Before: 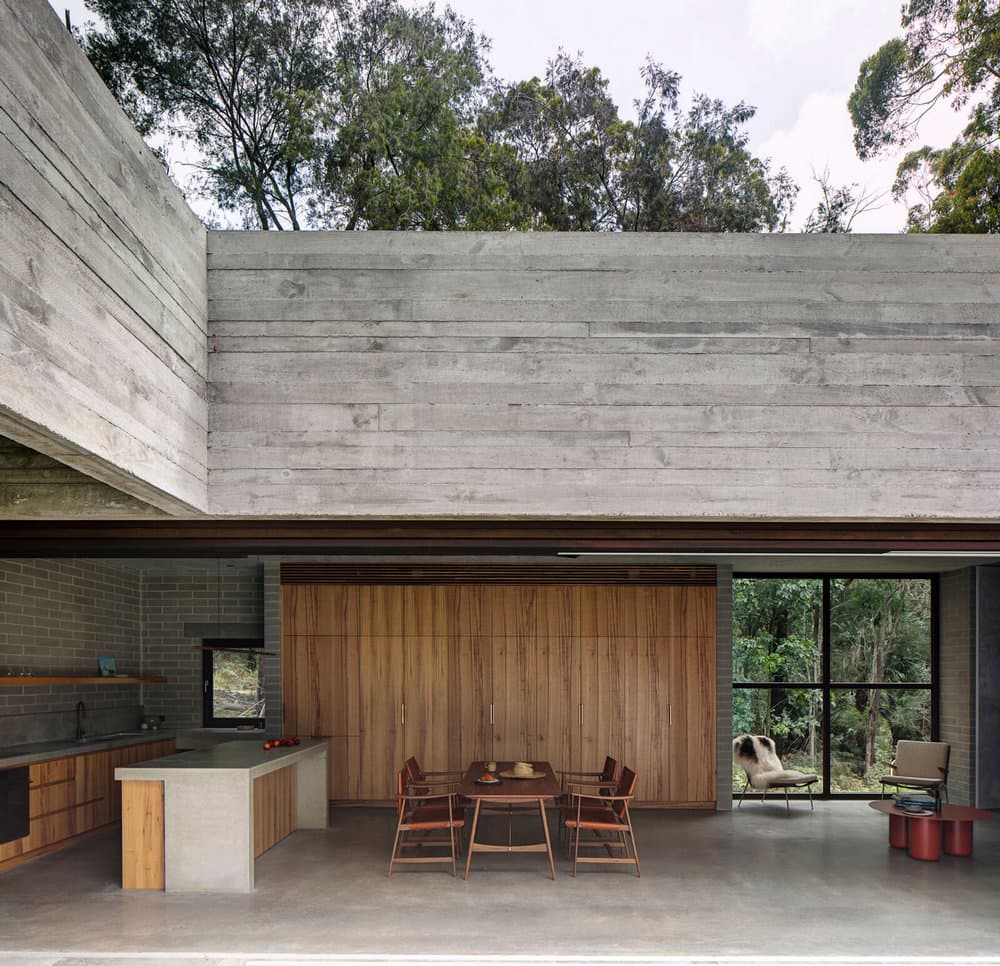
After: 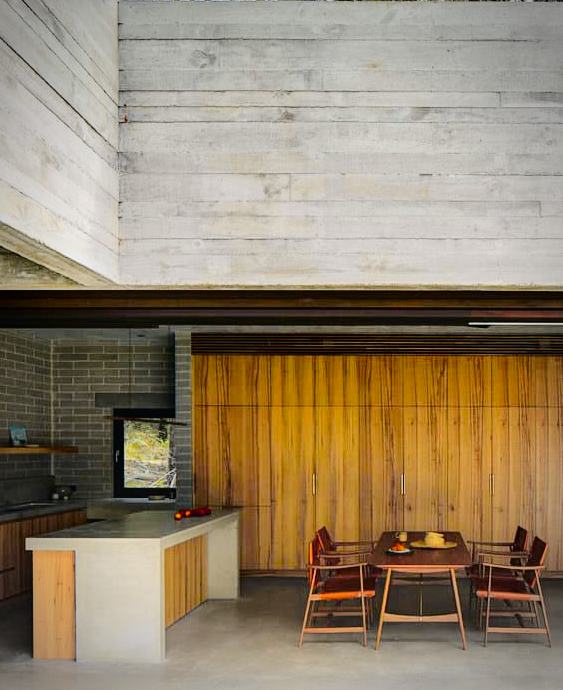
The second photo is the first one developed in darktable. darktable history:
vignetting: automatic ratio true
tone curve: curves: ch0 [(0, 0) (0.11, 0.061) (0.256, 0.259) (0.398, 0.494) (0.498, 0.611) (0.65, 0.757) (0.835, 0.883) (1, 0.961)]; ch1 [(0, 0) (0.346, 0.307) (0.408, 0.369) (0.453, 0.457) (0.482, 0.479) (0.502, 0.498) (0.521, 0.51) (0.553, 0.554) (0.618, 0.65) (0.693, 0.727) (1, 1)]; ch2 [(0, 0) (0.366, 0.337) (0.434, 0.46) (0.485, 0.494) (0.5, 0.494) (0.511, 0.508) (0.537, 0.55) (0.579, 0.599) (0.621, 0.693) (1, 1)], color space Lab, independent channels, preserve colors none
crop: left 8.966%, top 23.852%, right 34.699%, bottom 4.703%
color balance rgb: perceptual saturation grading › global saturation 25%, perceptual brilliance grading › mid-tones 10%, perceptual brilliance grading › shadows 15%, global vibrance 20%
